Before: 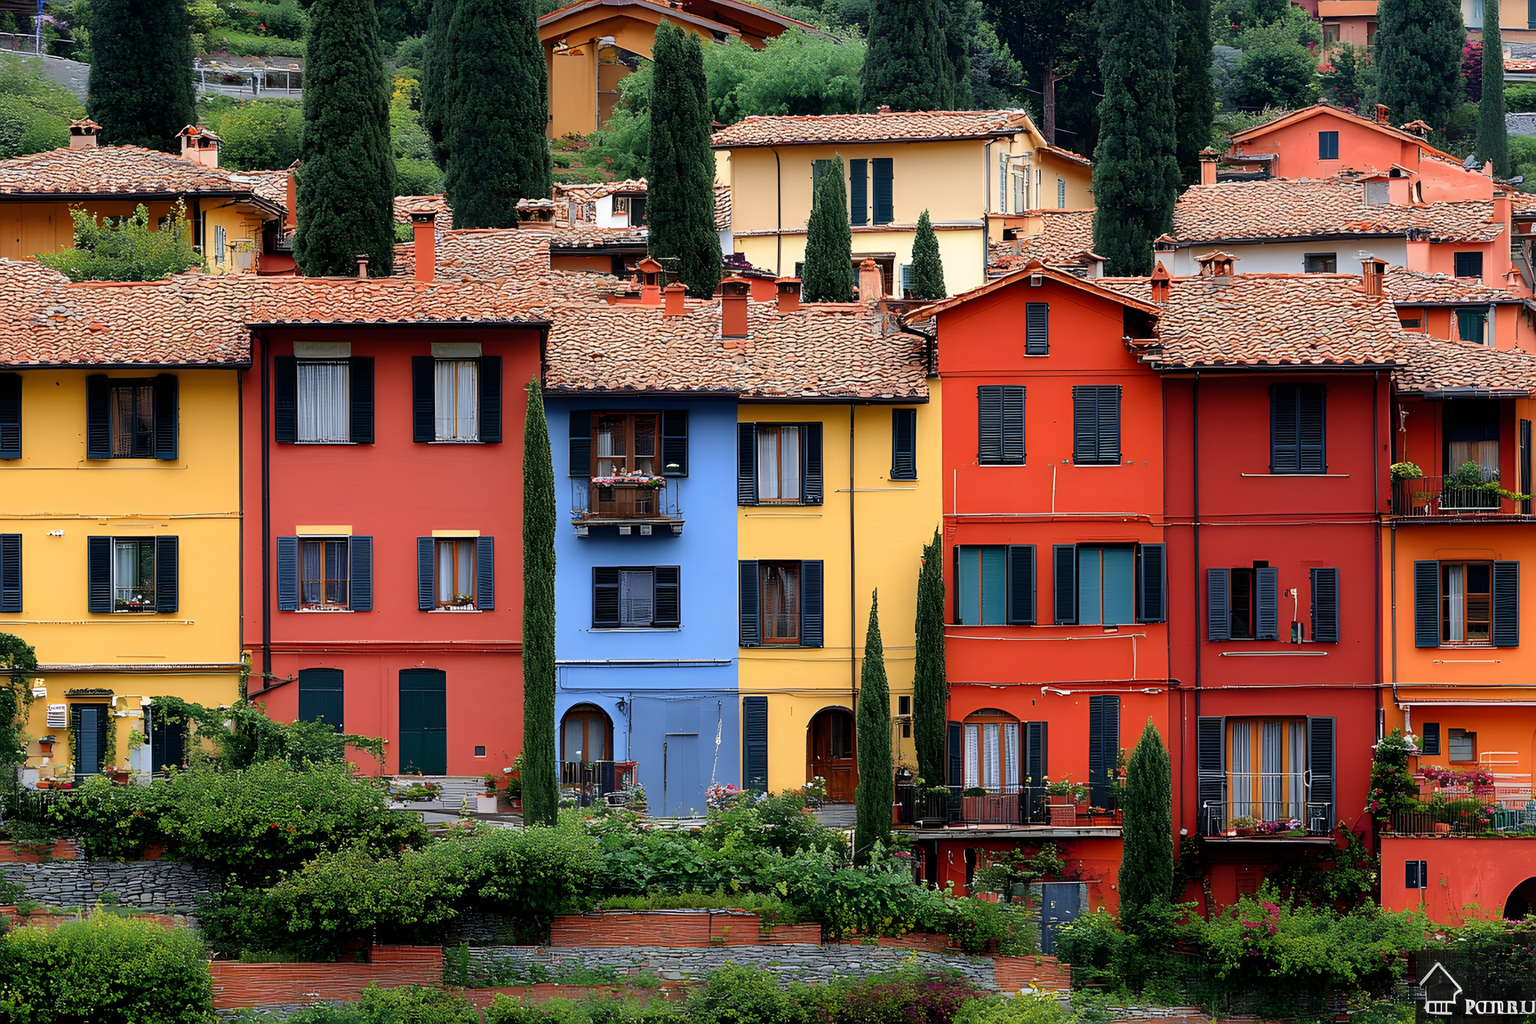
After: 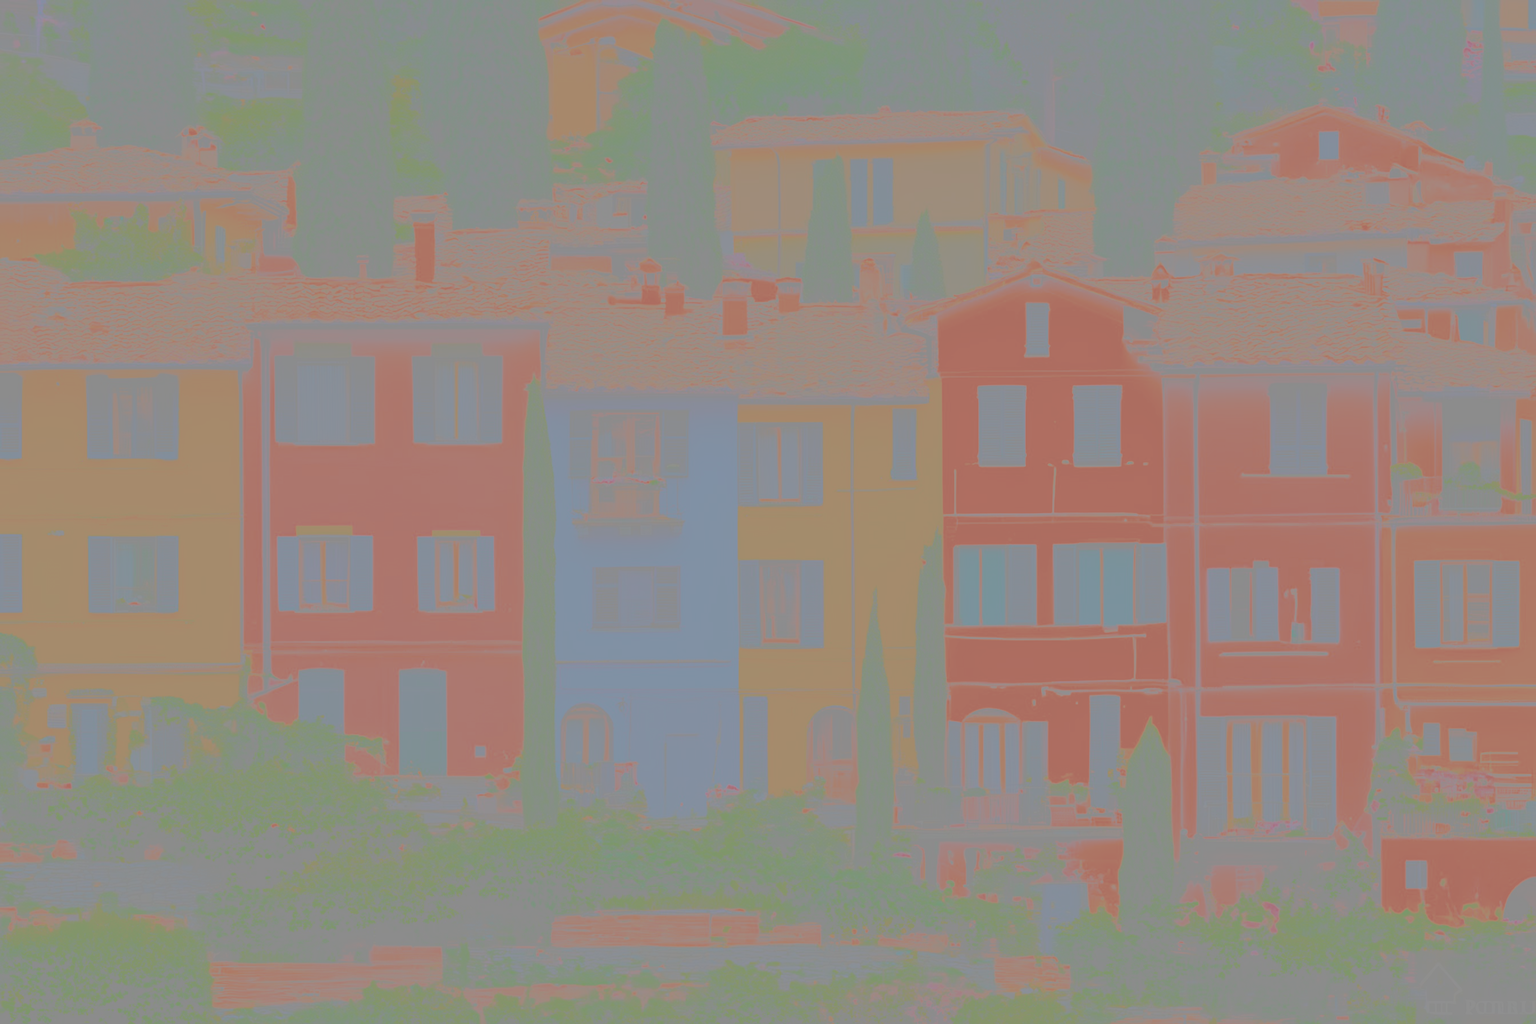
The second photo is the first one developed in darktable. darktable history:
contrast brightness saturation: contrast -0.99, brightness -0.17, saturation 0.75
color correction: saturation 0.2
tone curve: curves: ch0 [(0, 0) (0.003, 0.015) (0.011, 0.025) (0.025, 0.056) (0.044, 0.104) (0.069, 0.139) (0.1, 0.181) (0.136, 0.226) (0.177, 0.28) (0.224, 0.346) (0.277, 0.42) (0.335, 0.505) (0.399, 0.594) (0.468, 0.699) (0.543, 0.776) (0.623, 0.848) (0.709, 0.893) (0.801, 0.93) (0.898, 0.97) (1, 1)], preserve colors none
